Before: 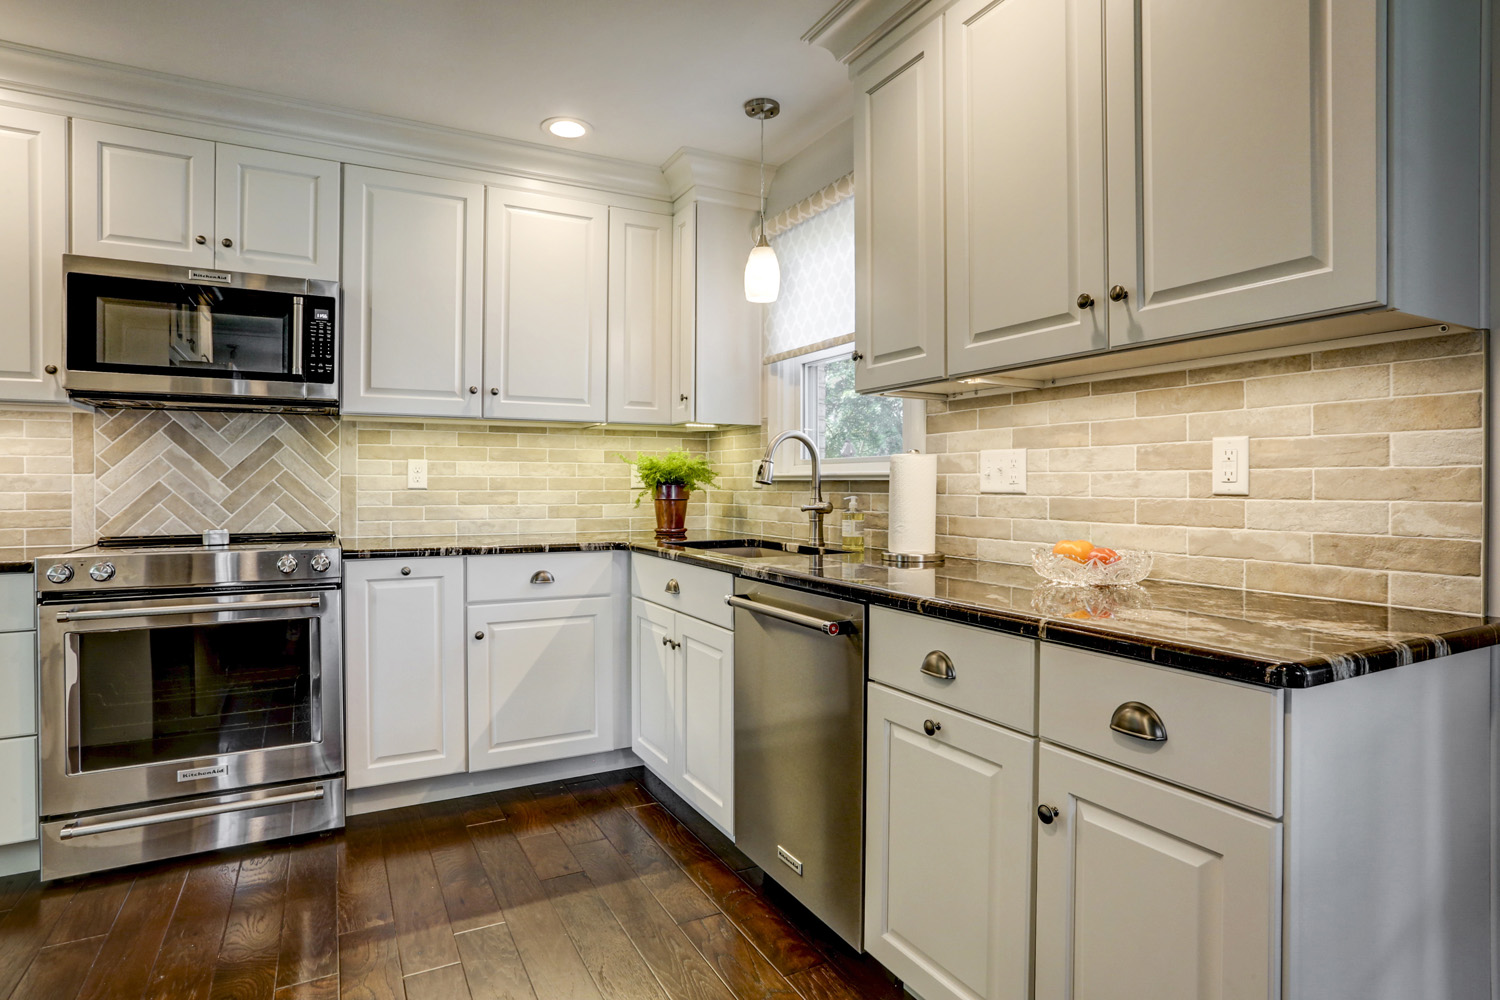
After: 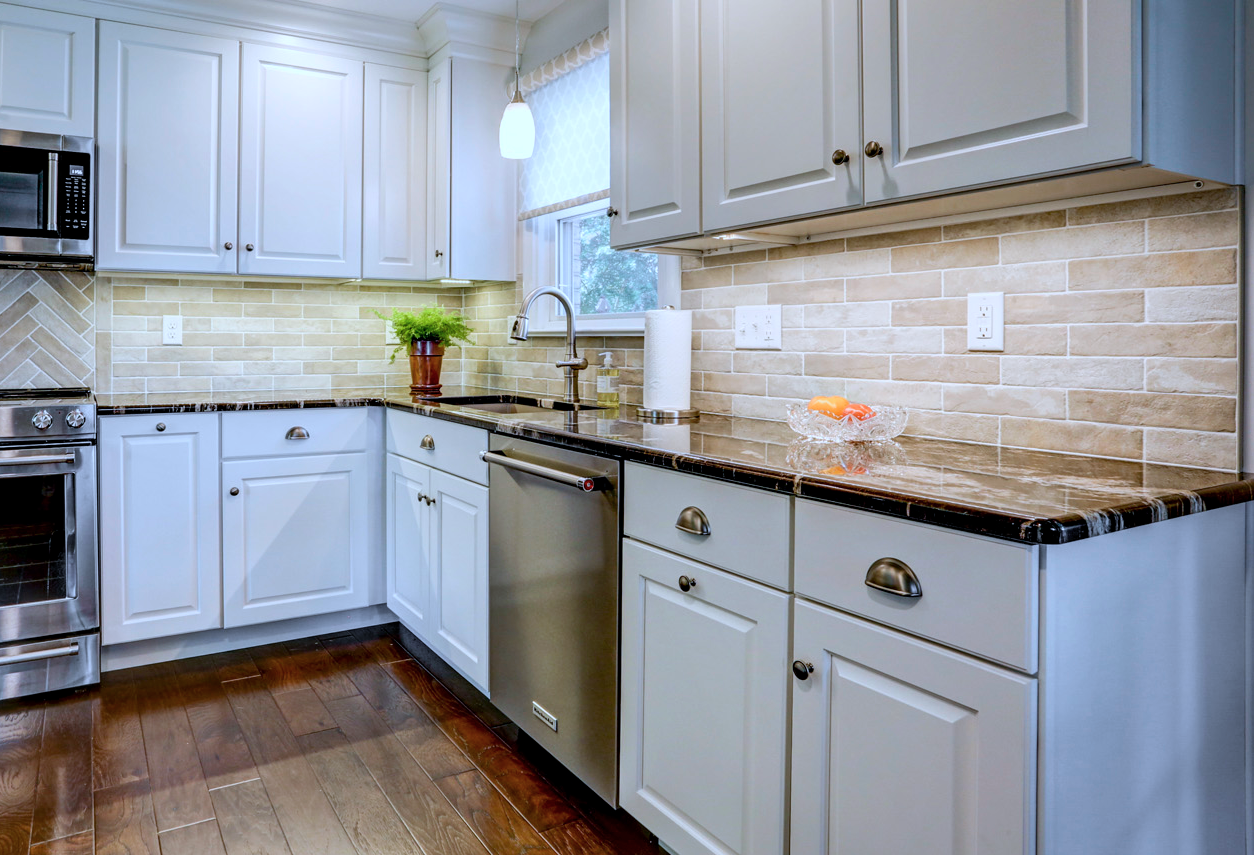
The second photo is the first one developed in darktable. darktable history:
color calibration: illuminant custom, x 0.391, y 0.392, temperature 3858.68 K
crop: left 16.343%, top 14.44%
